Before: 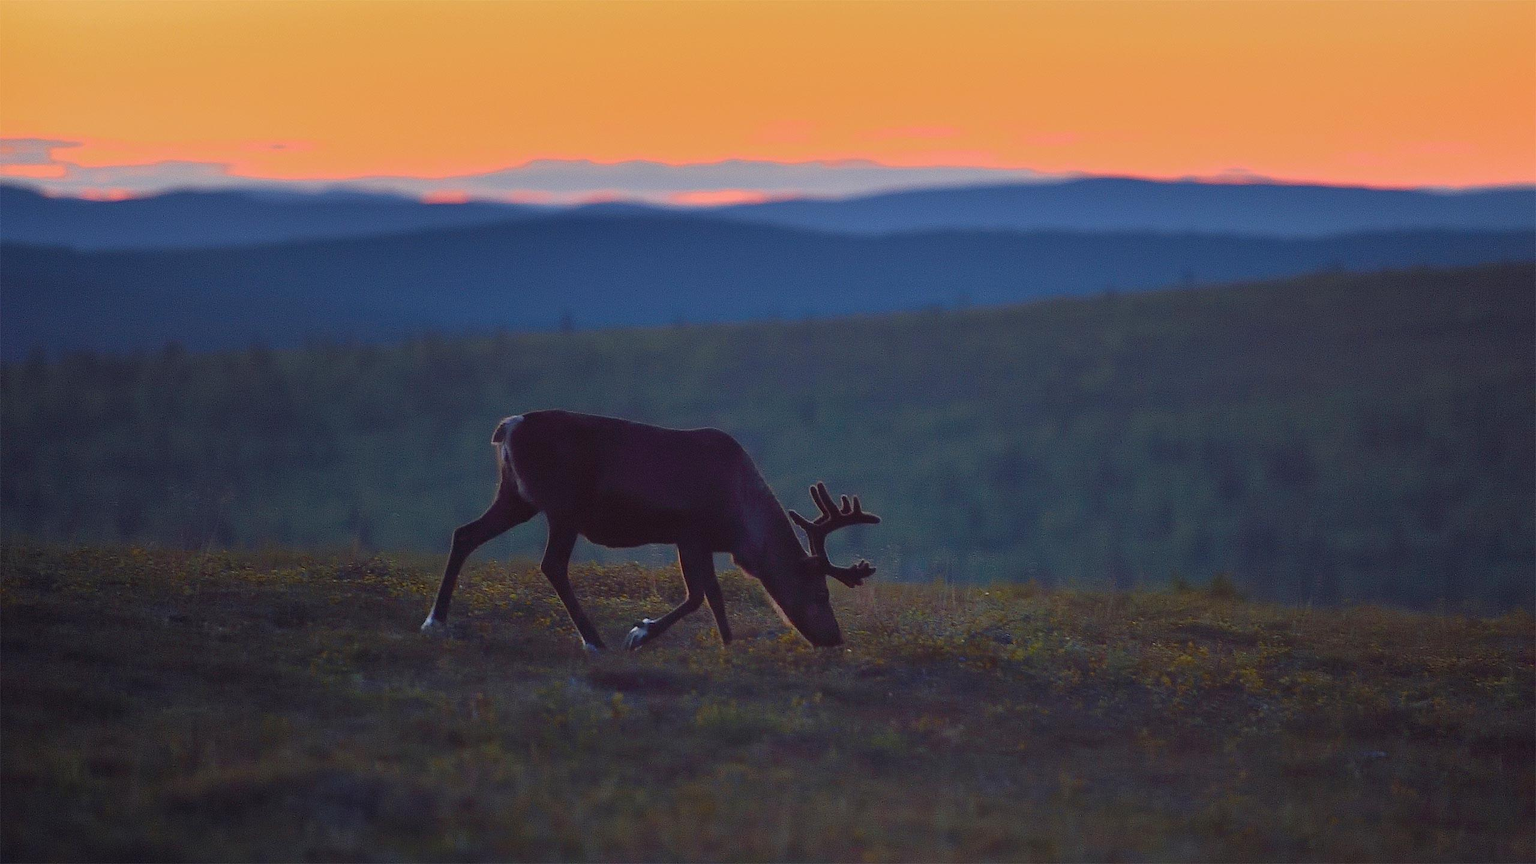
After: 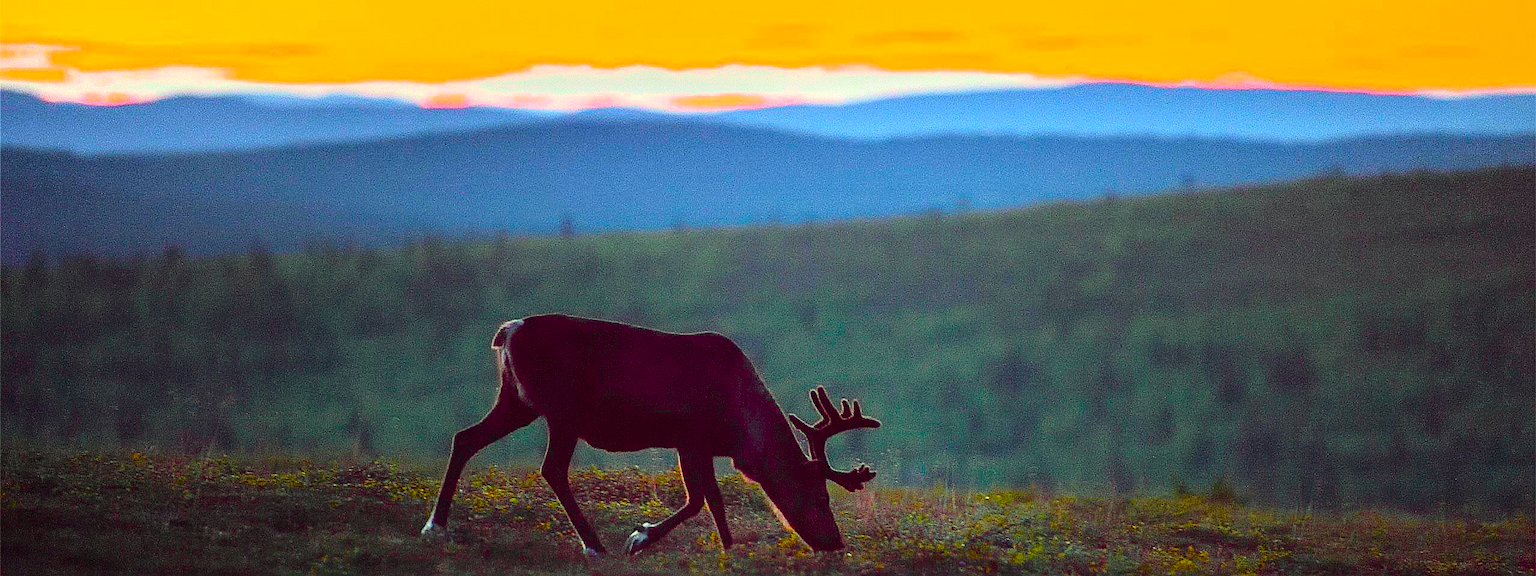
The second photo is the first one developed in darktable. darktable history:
local contrast: on, module defaults
crop: top 11.166%, bottom 22.168%
tone equalizer: -8 EV 0.001 EV, -7 EV -0.002 EV, -6 EV 0.002 EV, -5 EV -0.03 EV, -4 EV -0.116 EV, -3 EV -0.169 EV, -2 EV 0.24 EV, -1 EV 0.702 EV, +0 EV 0.493 EV
exposure: black level correction 0, exposure 0.7 EV, compensate exposure bias true, compensate highlight preservation false
sharpen: on, module defaults
tone curve: curves: ch0 [(0, 0.014) (0.17, 0.099) (0.398, 0.423) (0.725, 0.828) (0.872, 0.918) (1, 0.981)]; ch1 [(0, 0) (0.402, 0.36) (0.489, 0.491) (0.5, 0.503) (0.515, 0.52) (0.545, 0.572) (0.615, 0.662) (0.701, 0.725) (1, 1)]; ch2 [(0, 0) (0.42, 0.458) (0.485, 0.499) (0.503, 0.503) (0.531, 0.542) (0.561, 0.594) (0.644, 0.694) (0.717, 0.753) (1, 0.991)], color space Lab, independent channels
color correction: highlights a* -10.77, highlights b* 9.8, saturation 1.72
